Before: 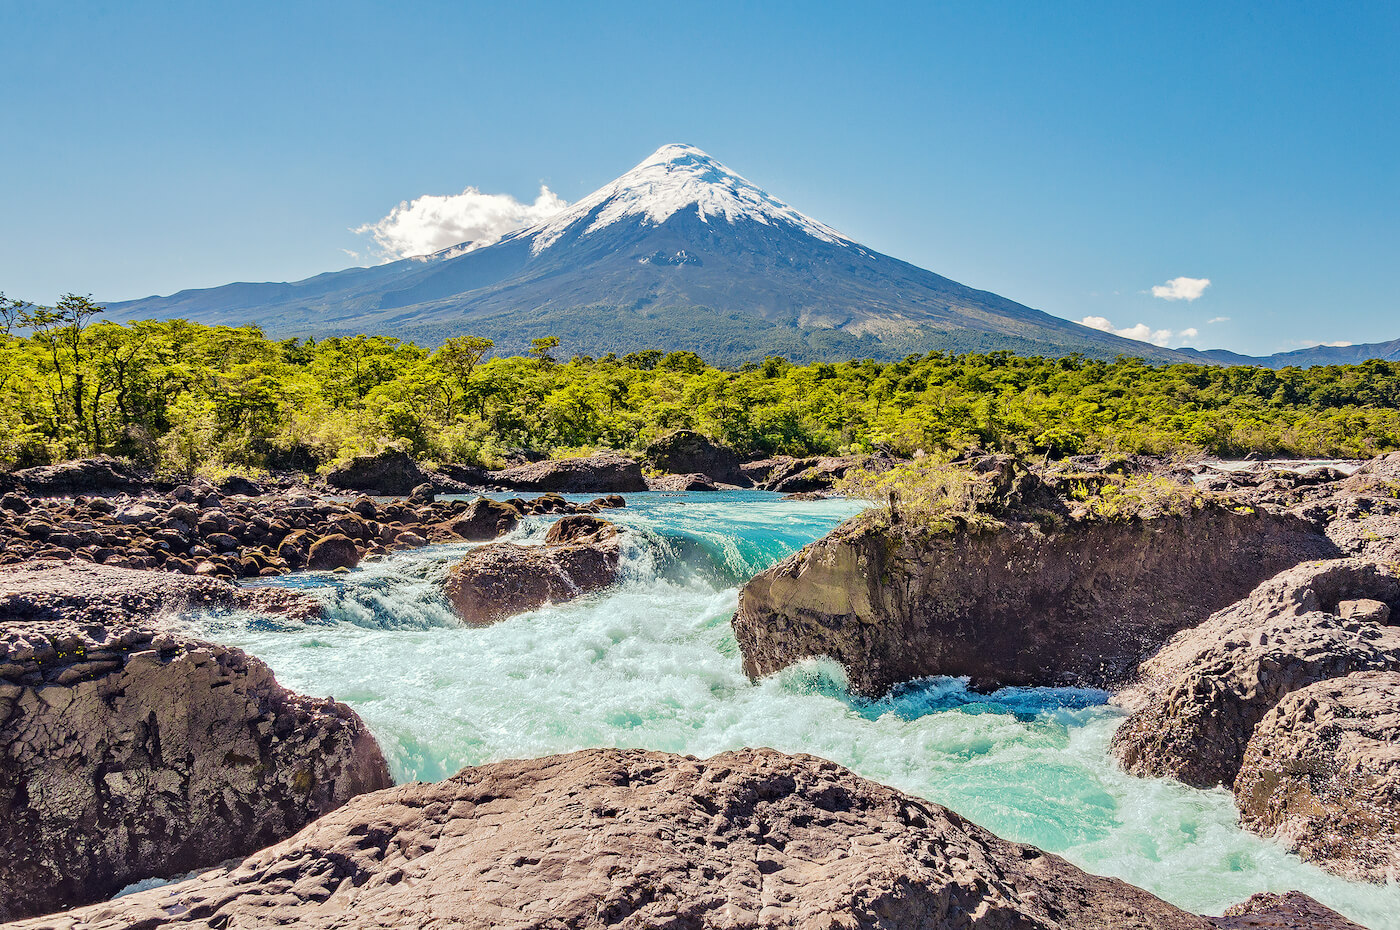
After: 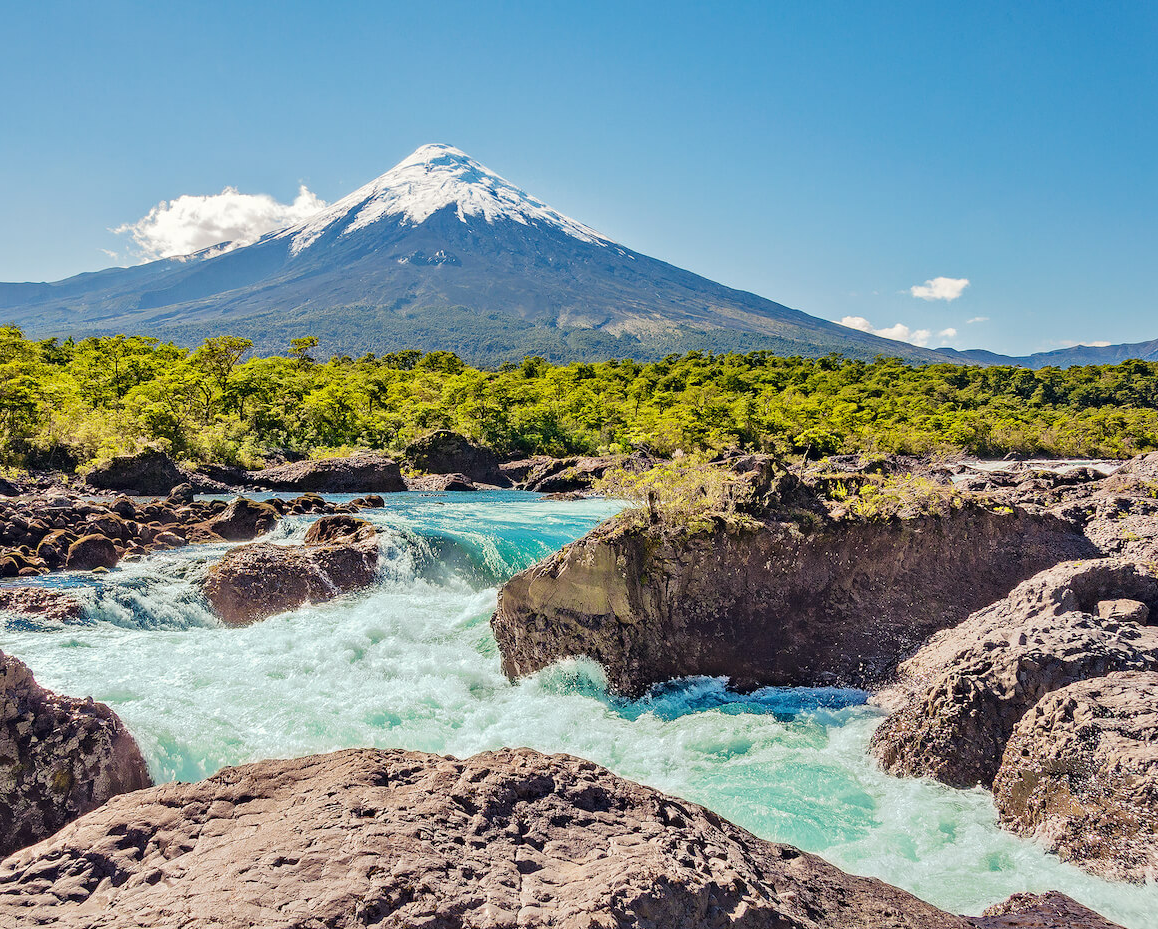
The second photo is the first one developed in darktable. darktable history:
crop: left 17.262%, bottom 0.022%
